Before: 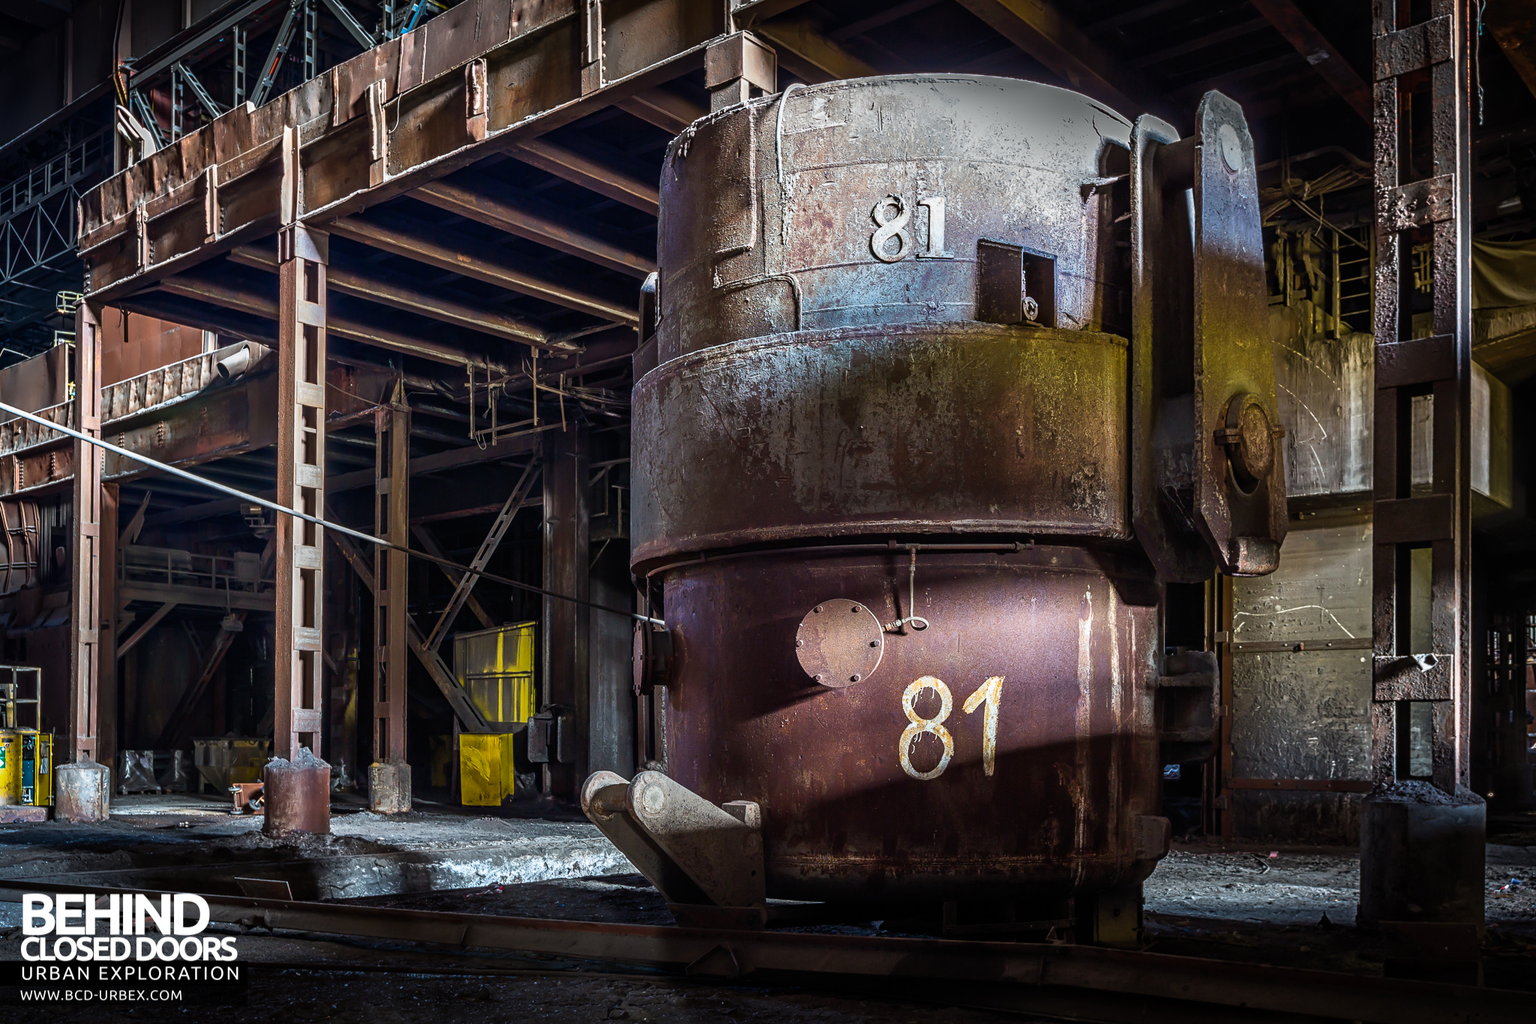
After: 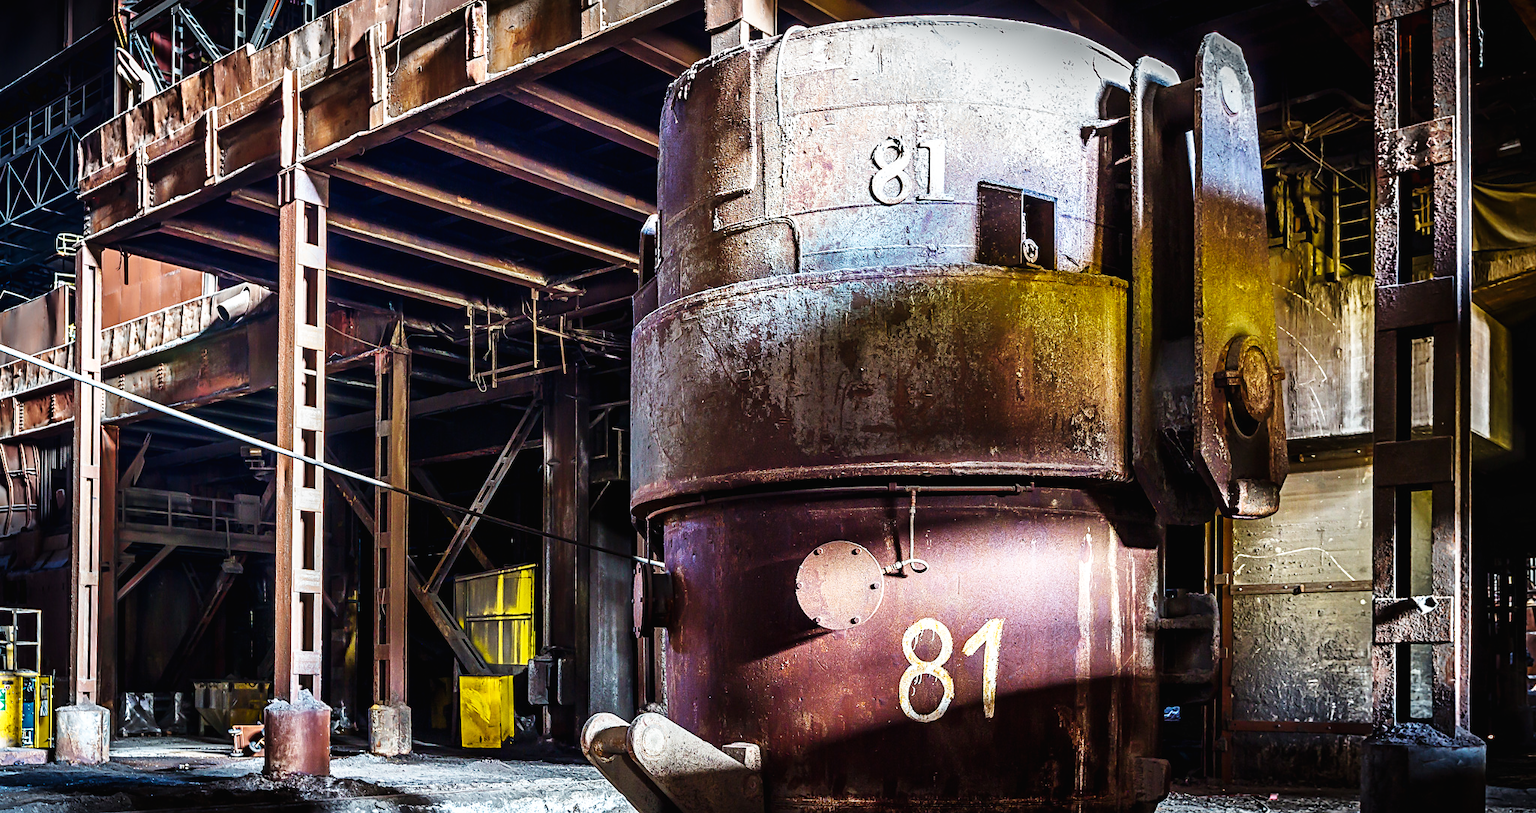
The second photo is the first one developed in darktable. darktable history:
base curve: curves: ch0 [(0, 0.003) (0.001, 0.002) (0.006, 0.004) (0.02, 0.022) (0.048, 0.086) (0.094, 0.234) (0.162, 0.431) (0.258, 0.629) (0.385, 0.8) (0.548, 0.918) (0.751, 0.988) (1, 1)], preserve colors none
sharpen: amount 0.201
crop and rotate: top 5.659%, bottom 14.927%
